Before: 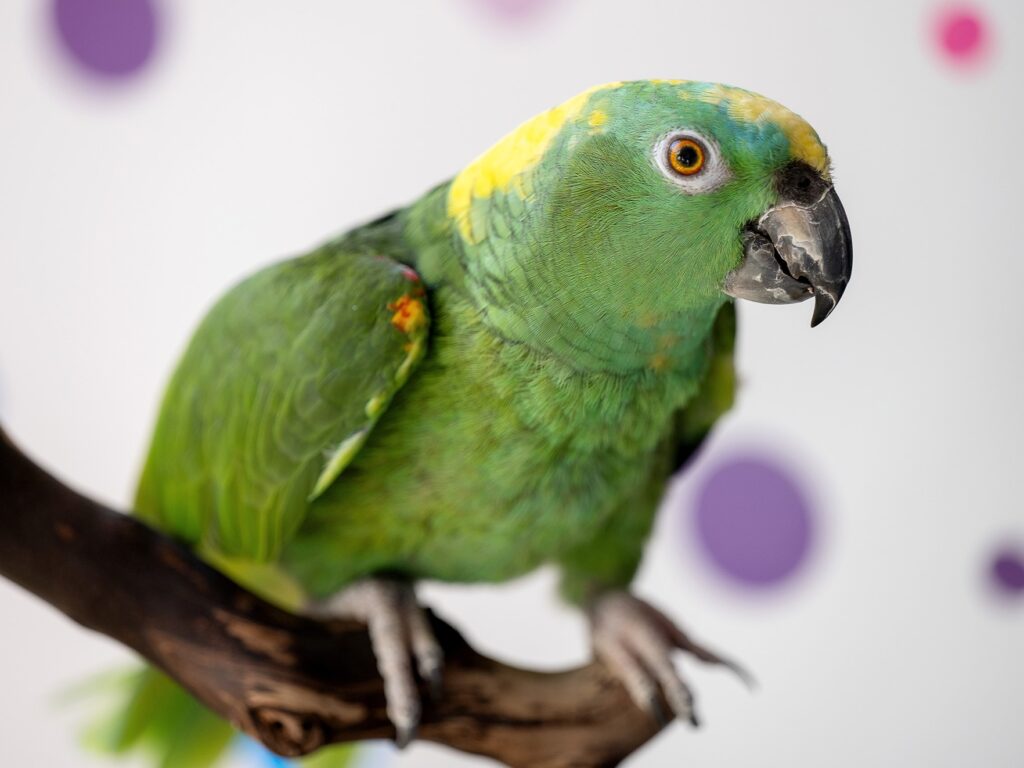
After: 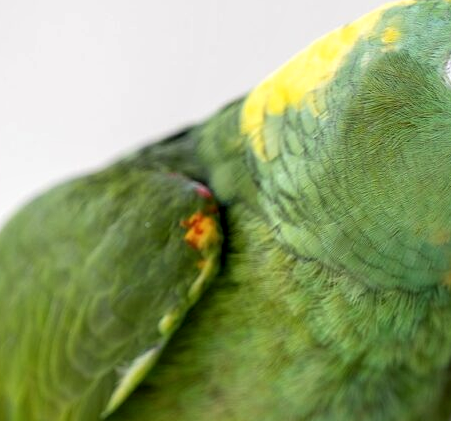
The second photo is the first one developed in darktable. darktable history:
crop: left 20.248%, top 10.86%, right 35.675%, bottom 34.321%
local contrast: on, module defaults
